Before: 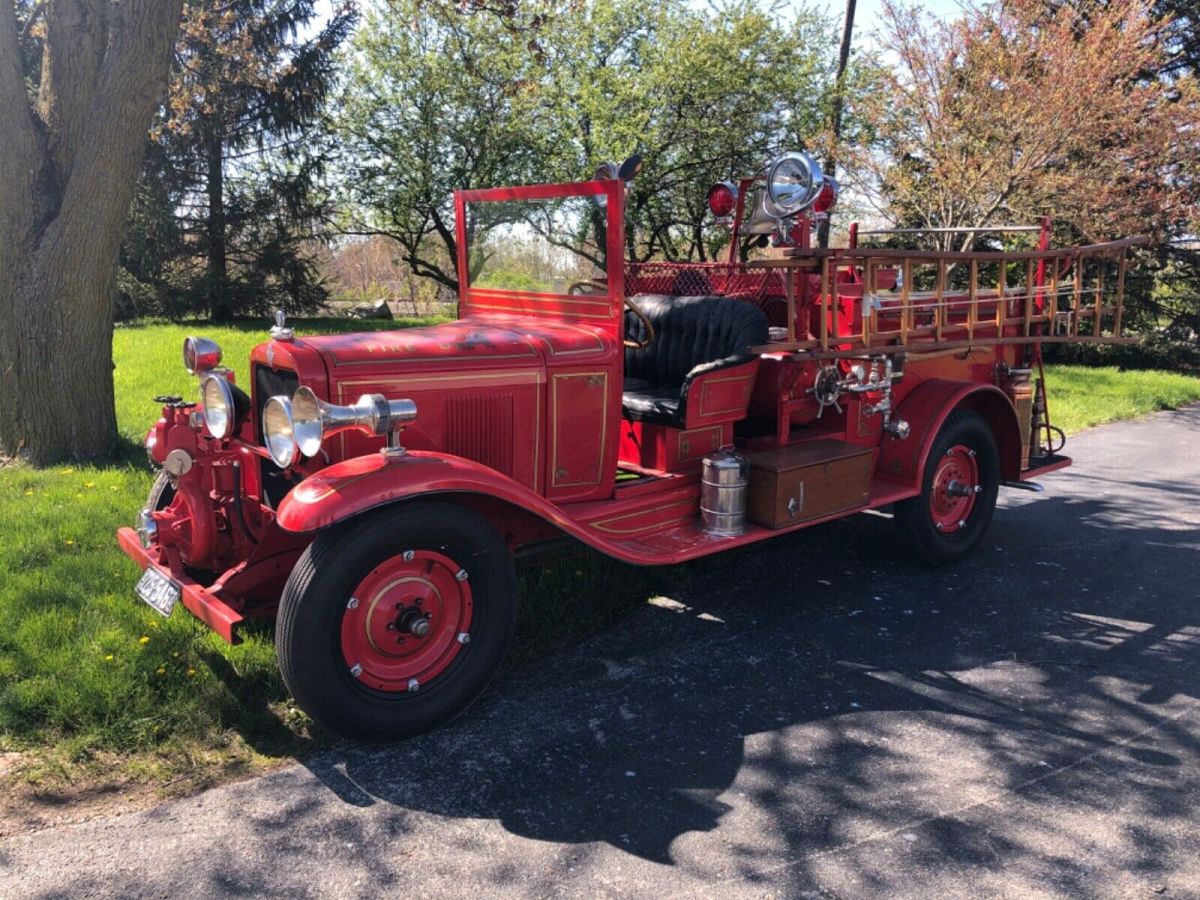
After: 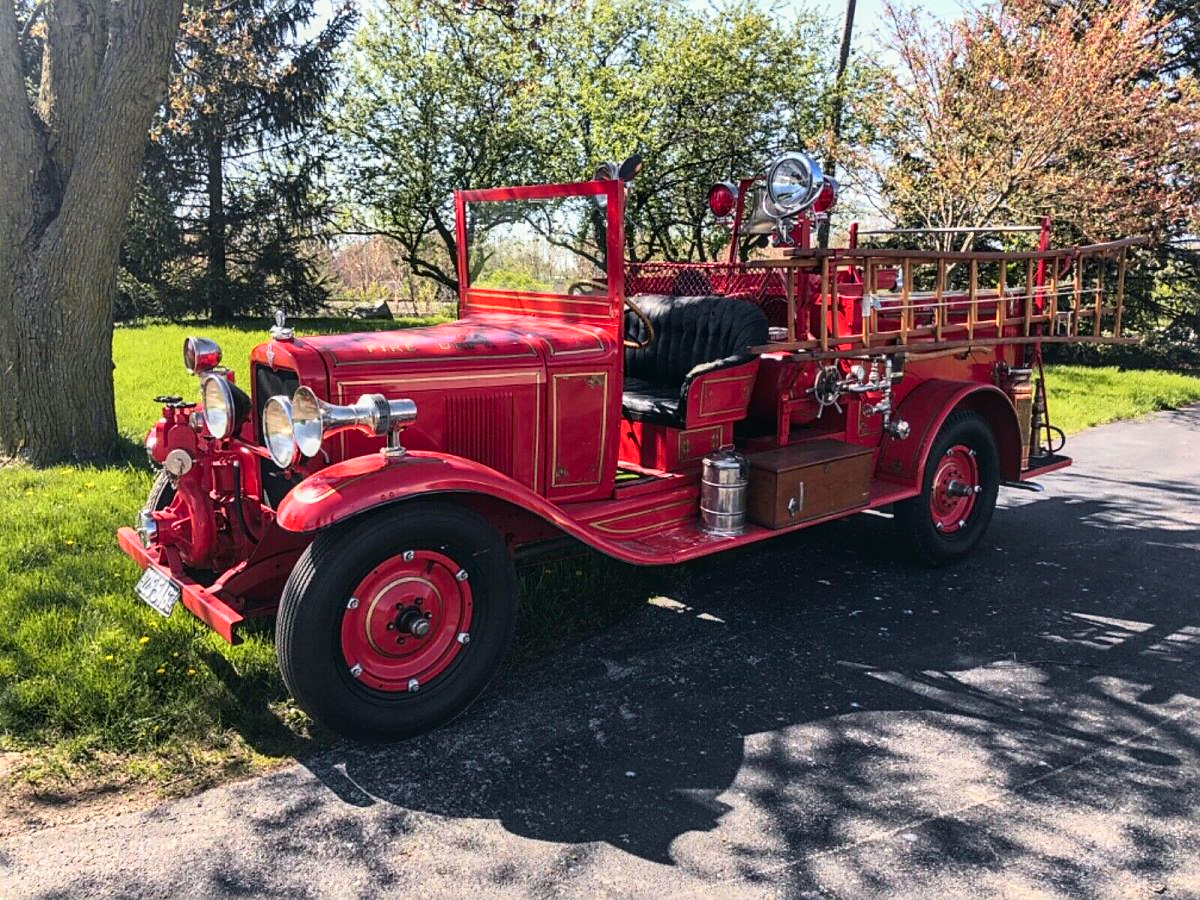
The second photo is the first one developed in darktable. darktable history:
sharpen: on, module defaults
local contrast: on, module defaults
tone curve: curves: ch0 [(0, 0.03) (0.037, 0.045) (0.123, 0.123) (0.19, 0.186) (0.277, 0.279) (0.474, 0.517) (0.584, 0.664) (0.678, 0.777) (0.875, 0.92) (1, 0.965)]; ch1 [(0, 0) (0.243, 0.245) (0.402, 0.41) (0.493, 0.487) (0.508, 0.503) (0.531, 0.532) (0.551, 0.556) (0.637, 0.671) (0.694, 0.732) (1, 1)]; ch2 [(0, 0) (0.249, 0.216) (0.356, 0.329) (0.424, 0.442) (0.476, 0.477) (0.498, 0.503) (0.517, 0.524) (0.532, 0.547) (0.562, 0.576) (0.614, 0.644) (0.706, 0.748) (0.808, 0.809) (0.991, 0.968)], color space Lab, independent channels, preserve colors none
tone equalizer: edges refinement/feathering 500, mask exposure compensation -1.57 EV, preserve details no
